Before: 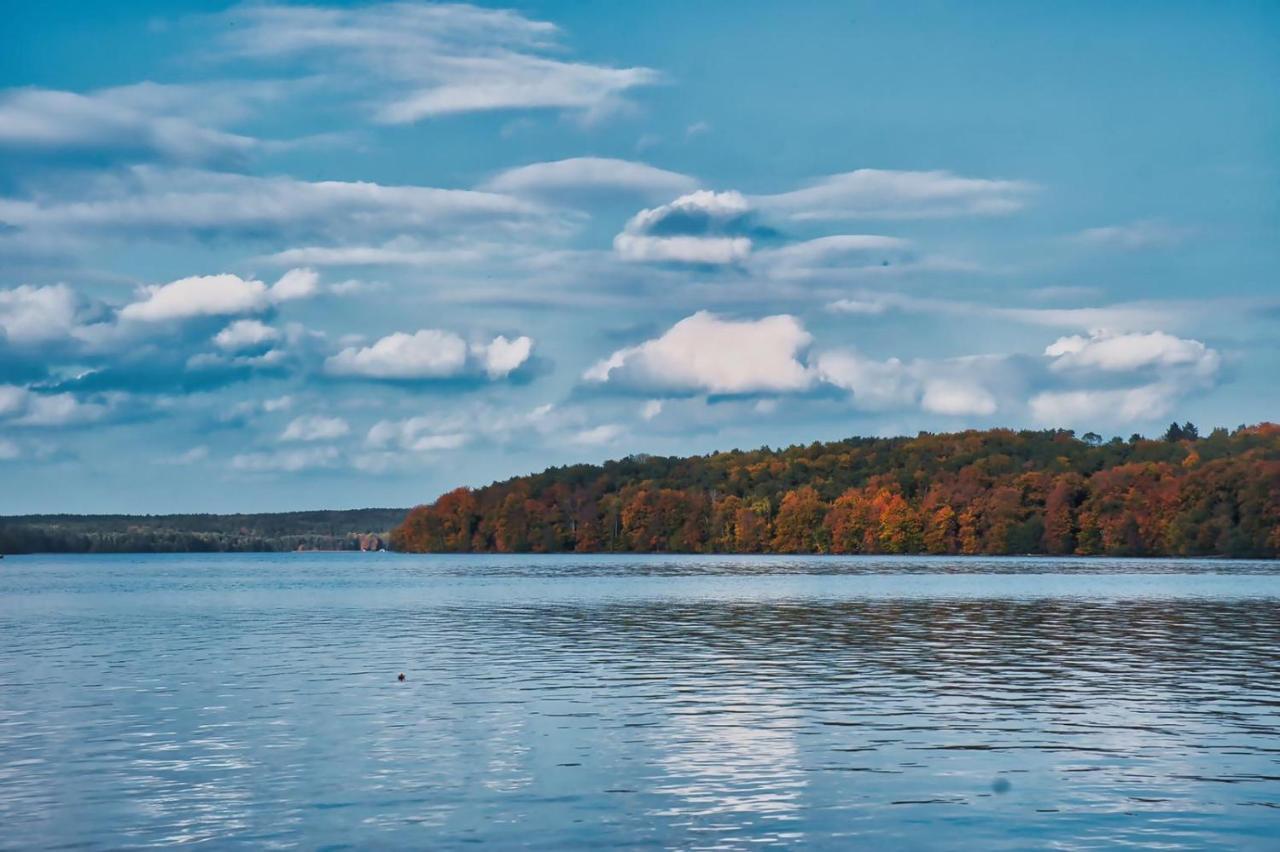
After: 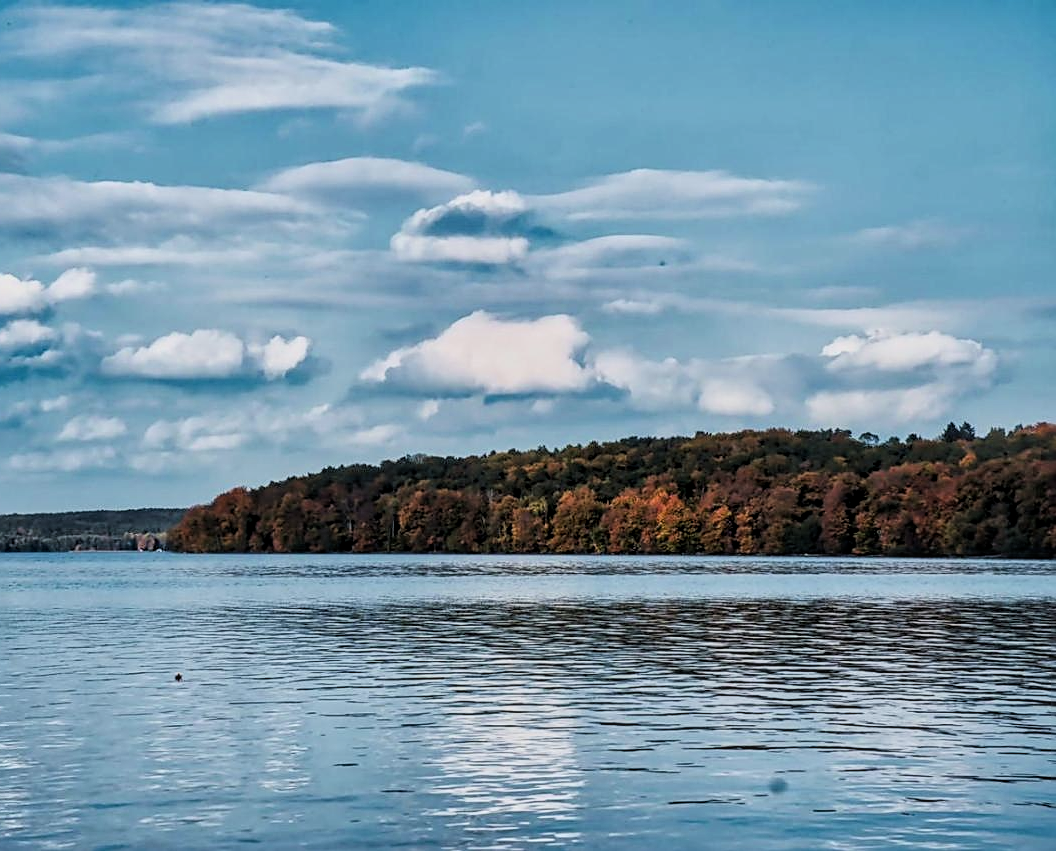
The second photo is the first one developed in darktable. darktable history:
exposure: black level correction 0.001, compensate highlight preservation false
filmic rgb: middle gray luminance 10.16%, black relative exposure -8.63 EV, white relative exposure 3.34 EV, target black luminance 0%, hardness 5.21, latitude 44.69%, contrast 1.304, highlights saturation mix 4.6%, shadows ↔ highlights balance 24.83%
local contrast: on, module defaults
contrast brightness saturation: saturation -0.069
sharpen: on, module defaults
crop: left 17.474%, bottom 0.028%
